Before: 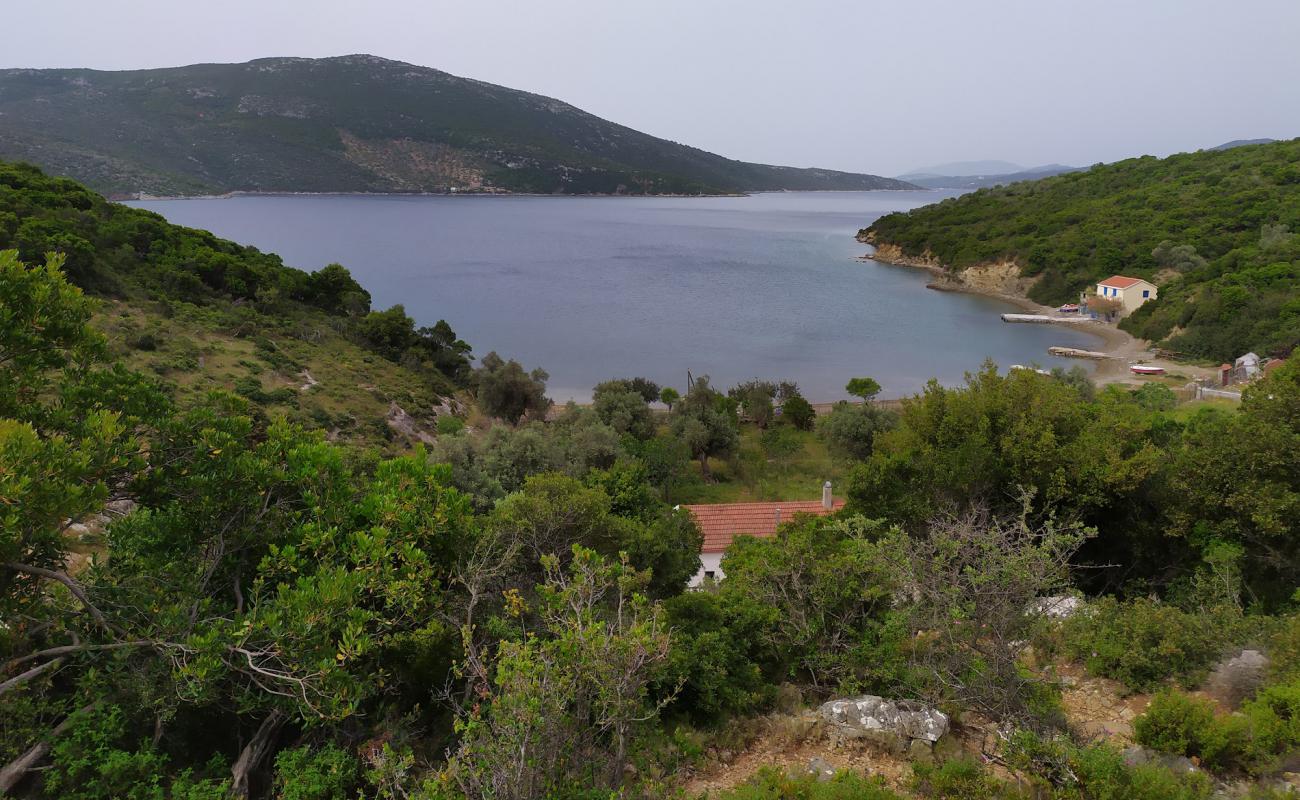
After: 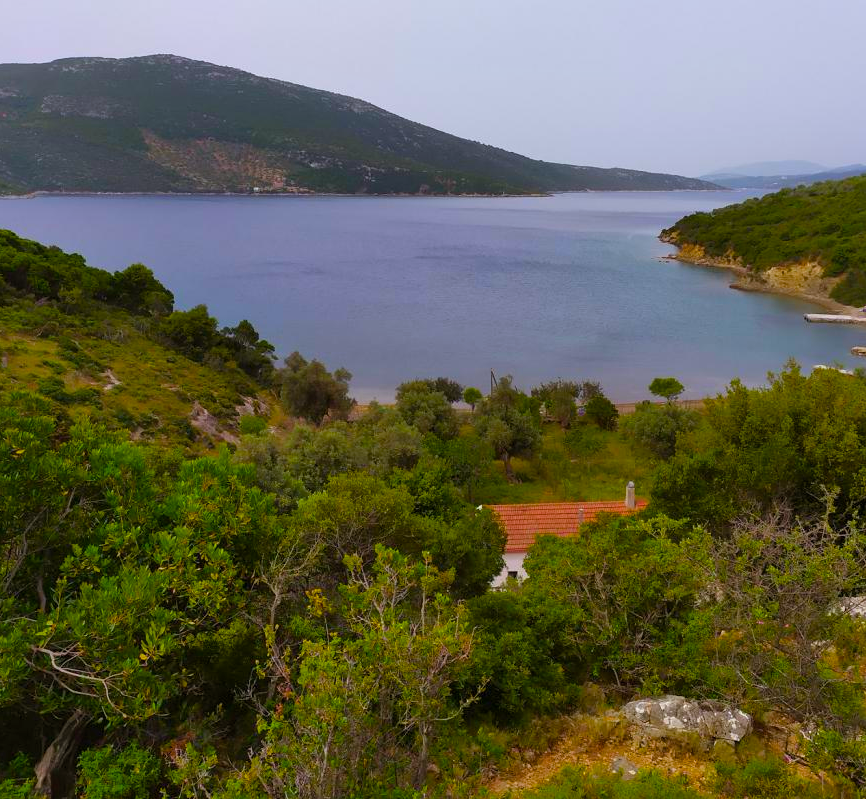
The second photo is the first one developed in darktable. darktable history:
color balance rgb: shadows lift › chroma 3.666%, shadows lift › hue 88.37°, power › chroma 0.312%, power › hue 24.1°, linear chroma grading › shadows 9.655%, linear chroma grading › highlights 9.055%, linear chroma grading › global chroma 15.144%, linear chroma grading › mid-tones 14.712%, perceptual saturation grading › global saturation 24.933%, global vibrance 20%
crop and rotate: left 15.179%, right 18.134%
tone equalizer: -7 EV 0.179 EV, -6 EV 0.107 EV, -5 EV 0.101 EV, -4 EV 0.067 EV, -2 EV -0.025 EV, -1 EV -0.044 EV, +0 EV -0.081 EV, mask exposure compensation -0.484 EV
